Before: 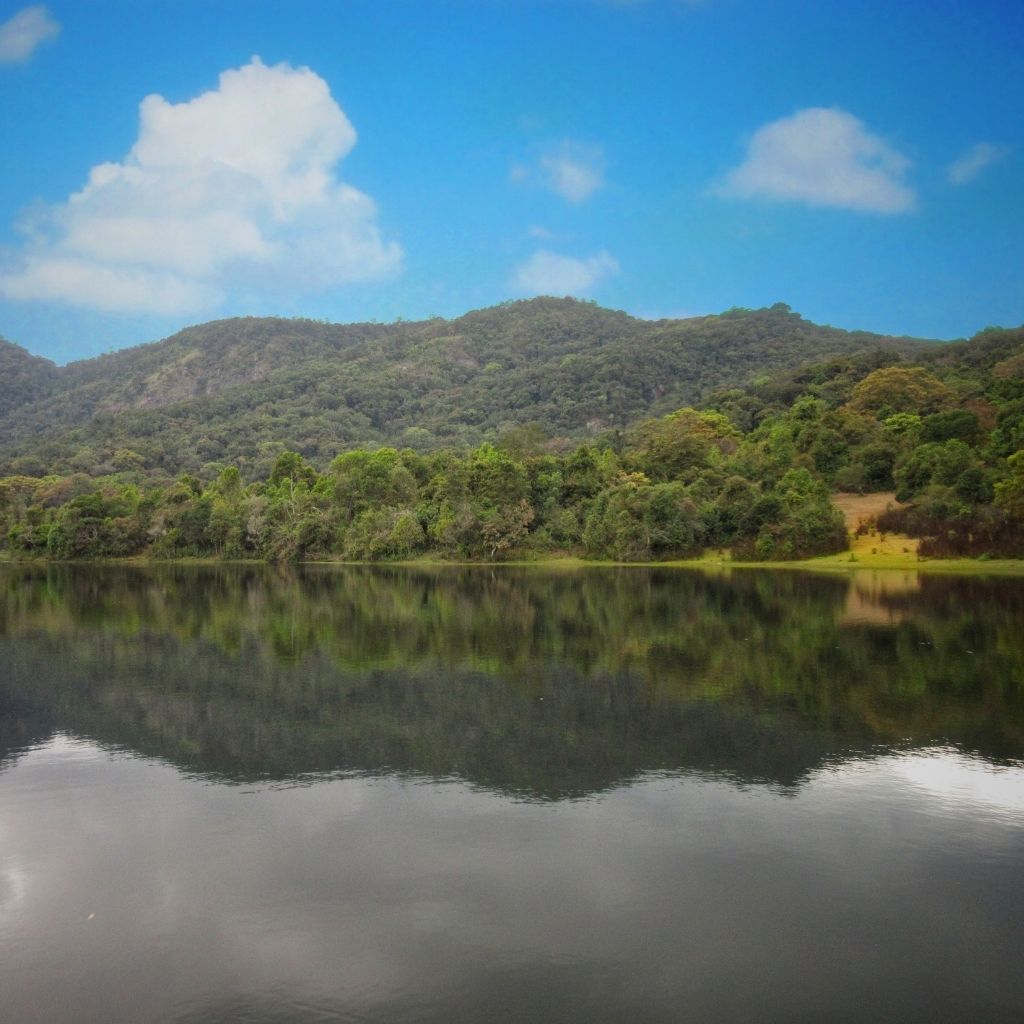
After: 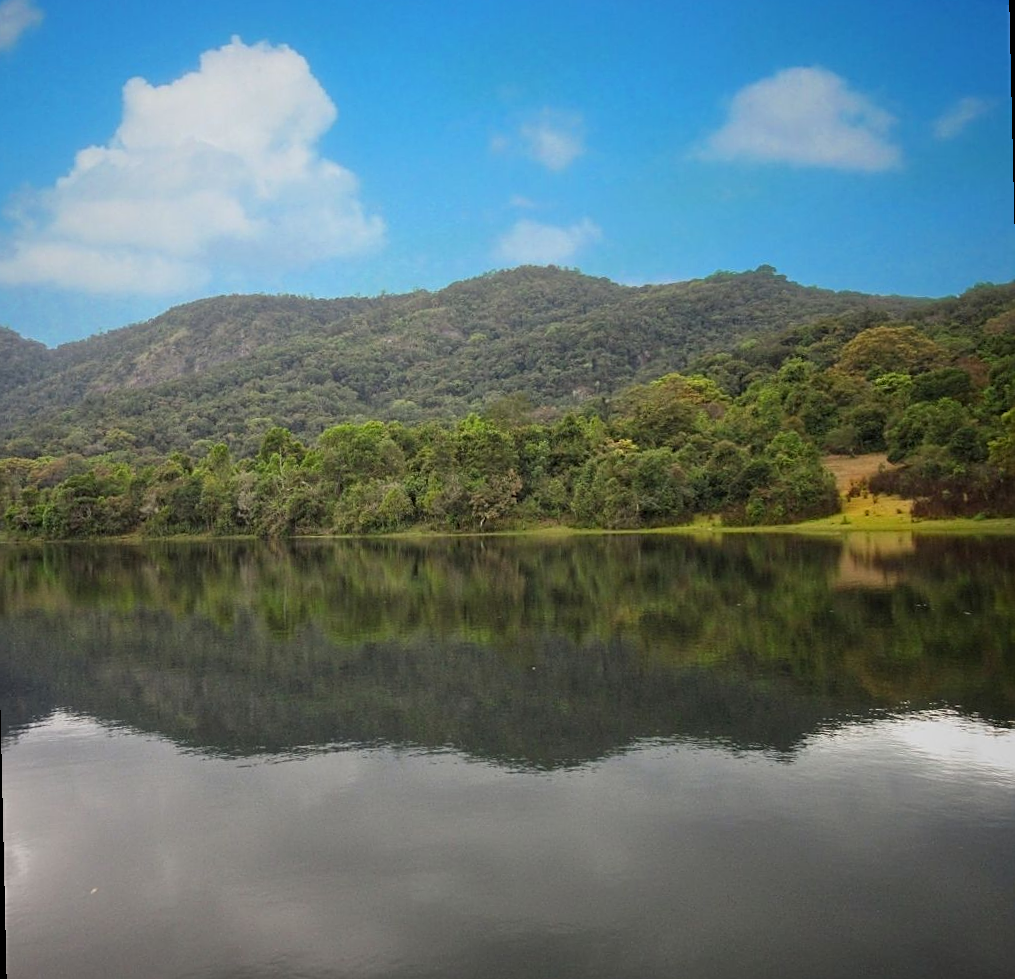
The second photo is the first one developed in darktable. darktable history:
rotate and perspective: rotation -1.32°, lens shift (horizontal) -0.031, crop left 0.015, crop right 0.985, crop top 0.047, crop bottom 0.982
sharpen: on, module defaults
